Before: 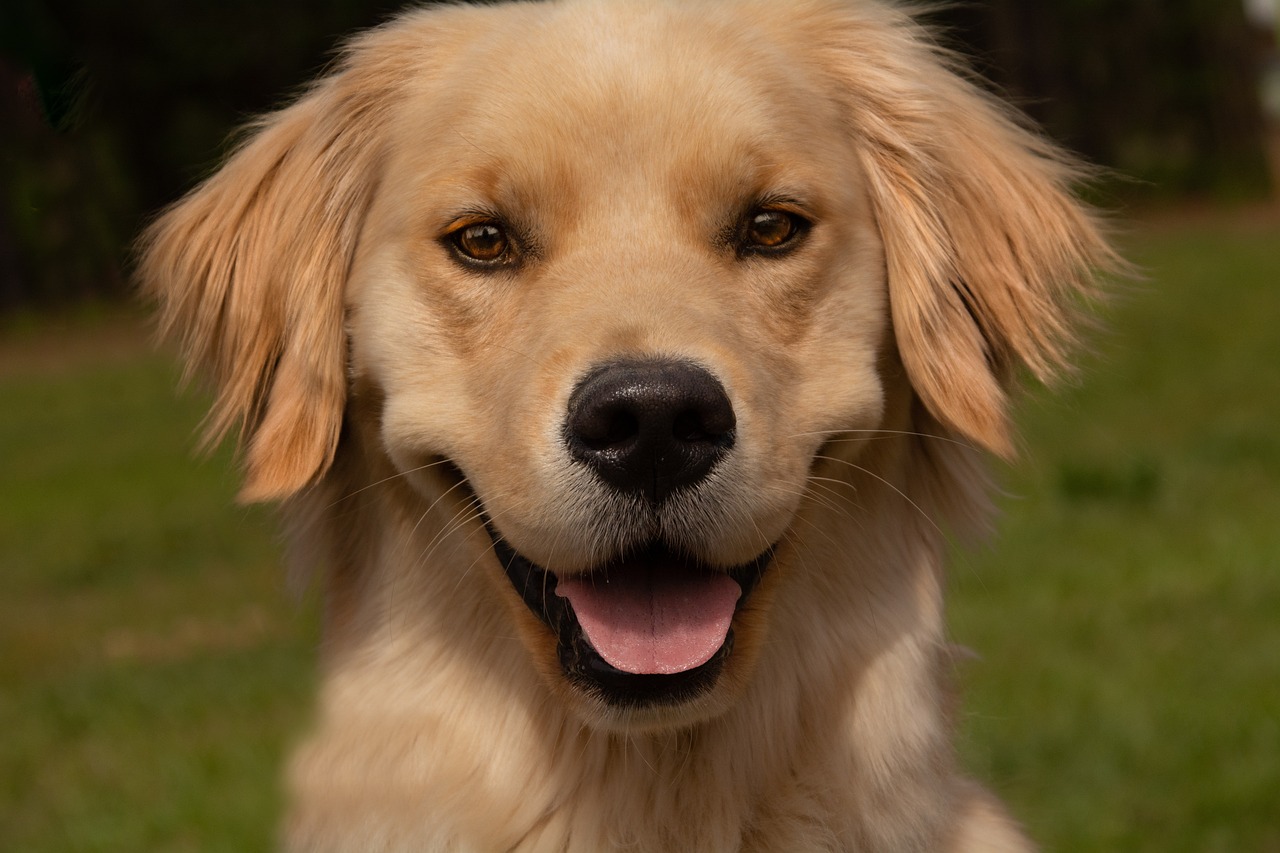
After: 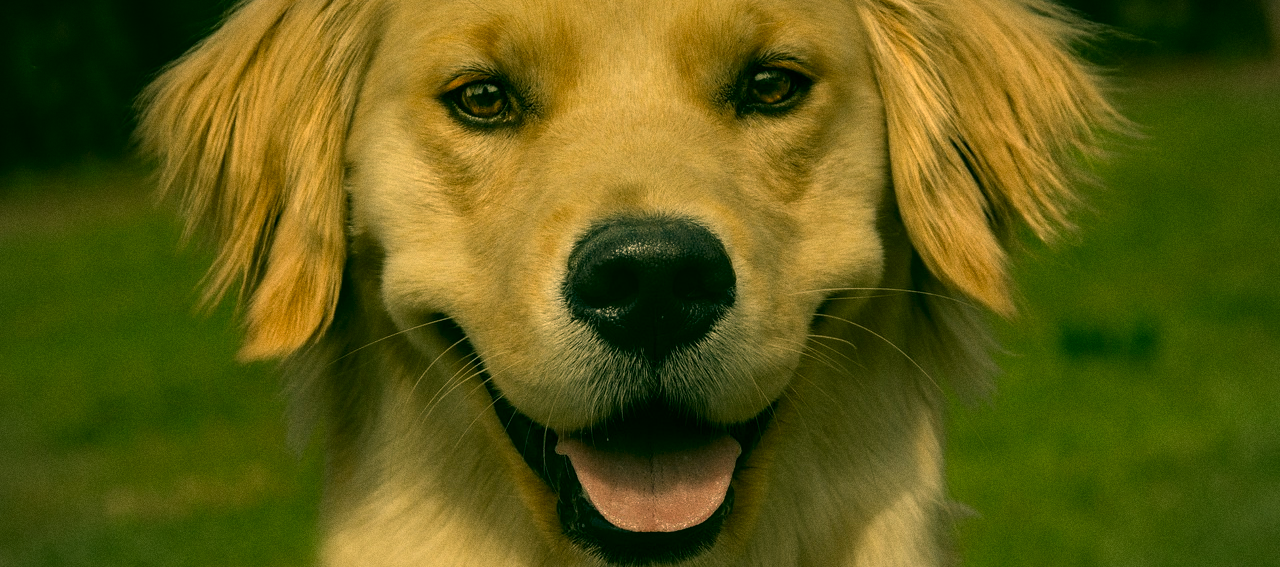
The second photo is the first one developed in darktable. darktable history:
color correction: highlights a* 5.62, highlights b* 33.57, shadows a* -25.86, shadows b* 4.02
crop: top 16.727%, bottom 16.727%
local contrast: on, module defaults
grain: on, module defaults
color balance: on, module defaults
vignetting: fall-off radius 100%, width/height ratio 1.337
